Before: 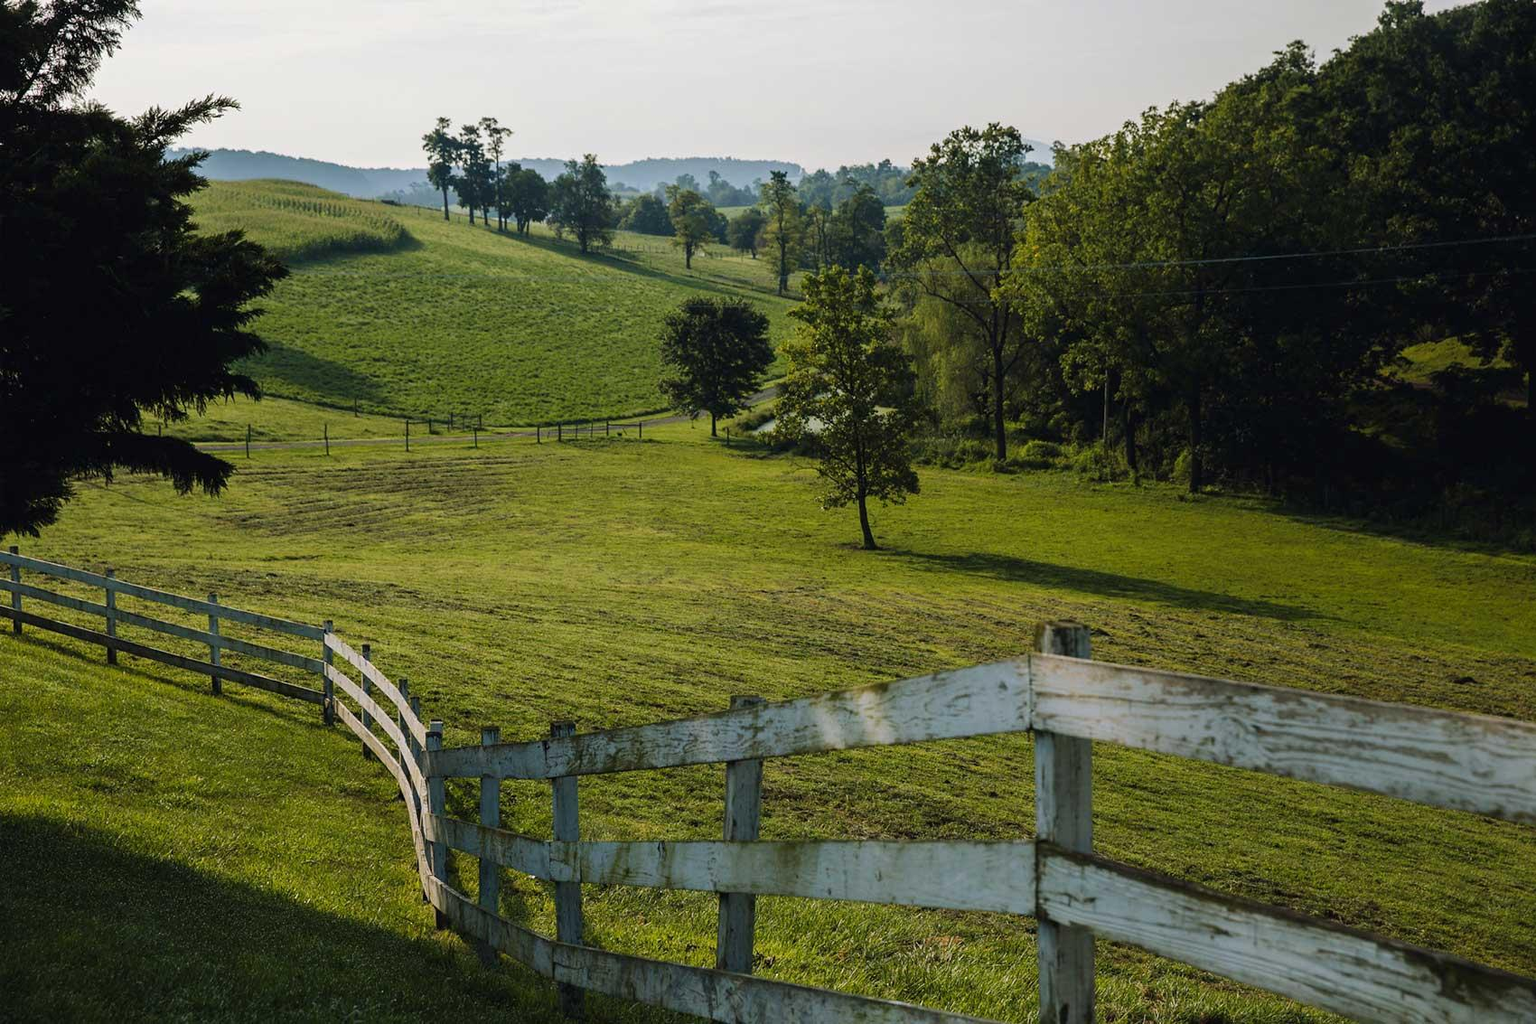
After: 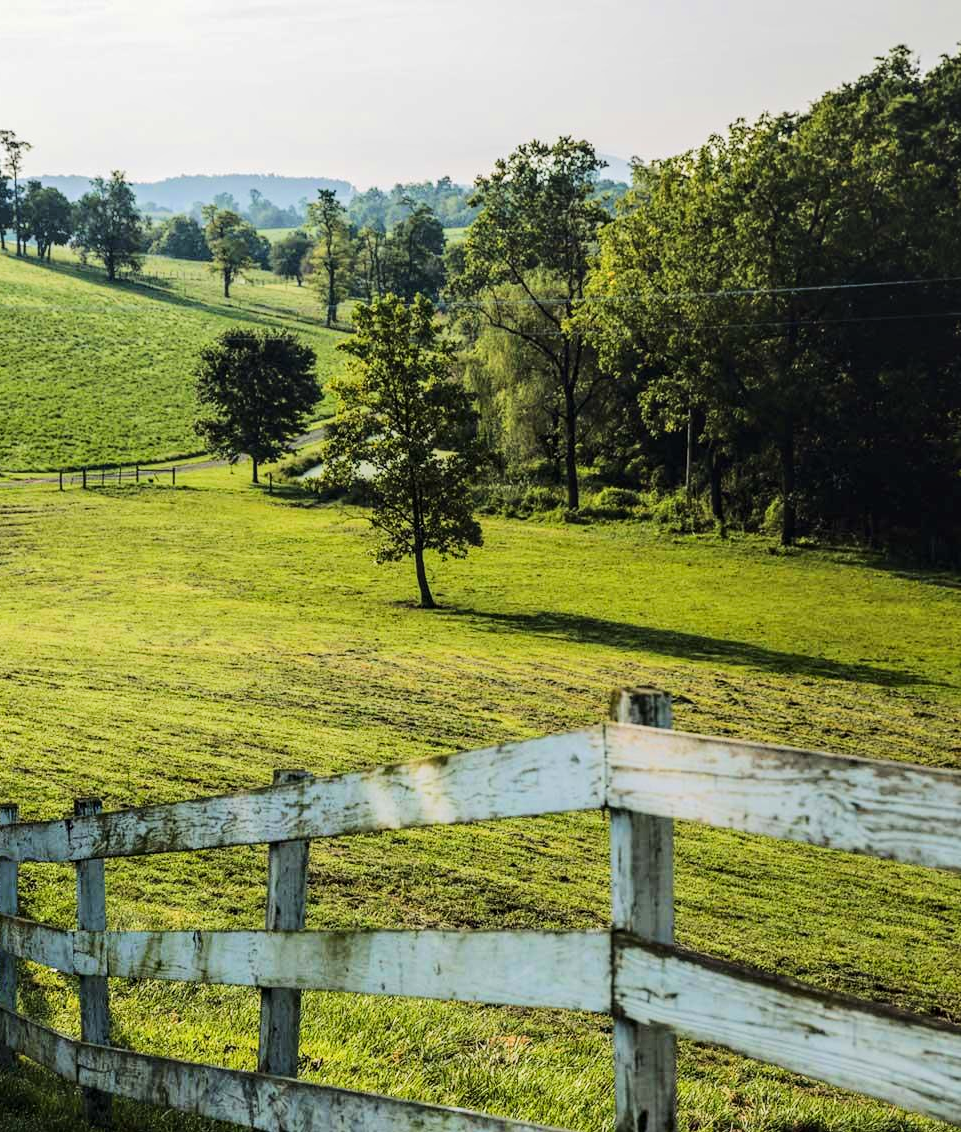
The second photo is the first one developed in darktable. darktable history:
local contrast: on, module defaults
crop: left 31.527%, top 0.008%, right 11.904%
tone equalizer: -7 EV 0.149 EV, -6 EV 0.614 EV, -5 EV 1.13 EV, -4 EV 1.31 EV, -3 EV 1.12 EV, -2 EV 0.6 EV, -1 EV 0.162 EV, edges refinement/feathering 500, mask exposure compensation -1.57 EV, preserve details no
